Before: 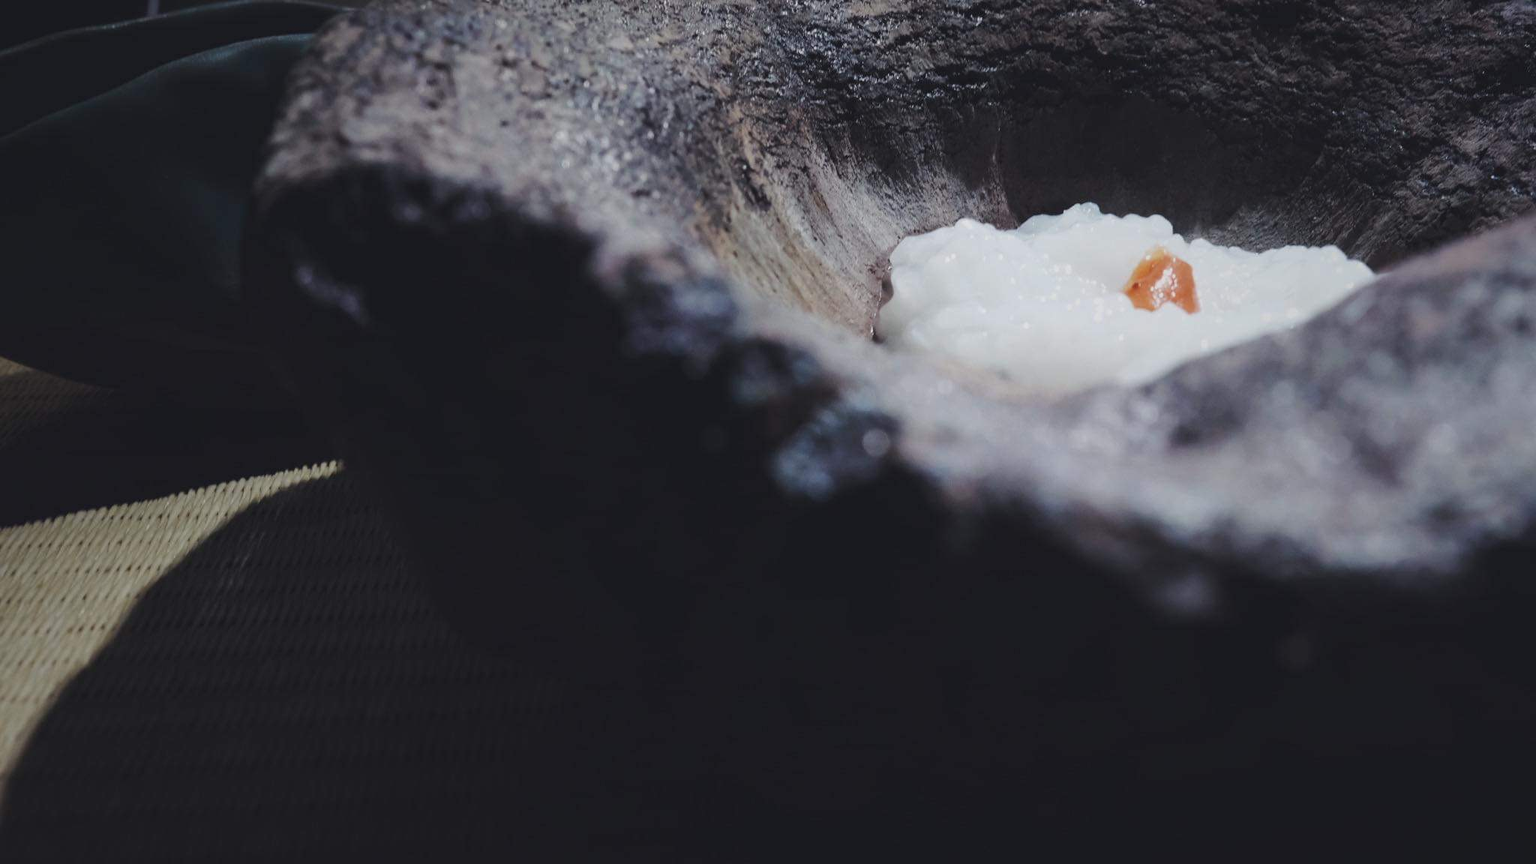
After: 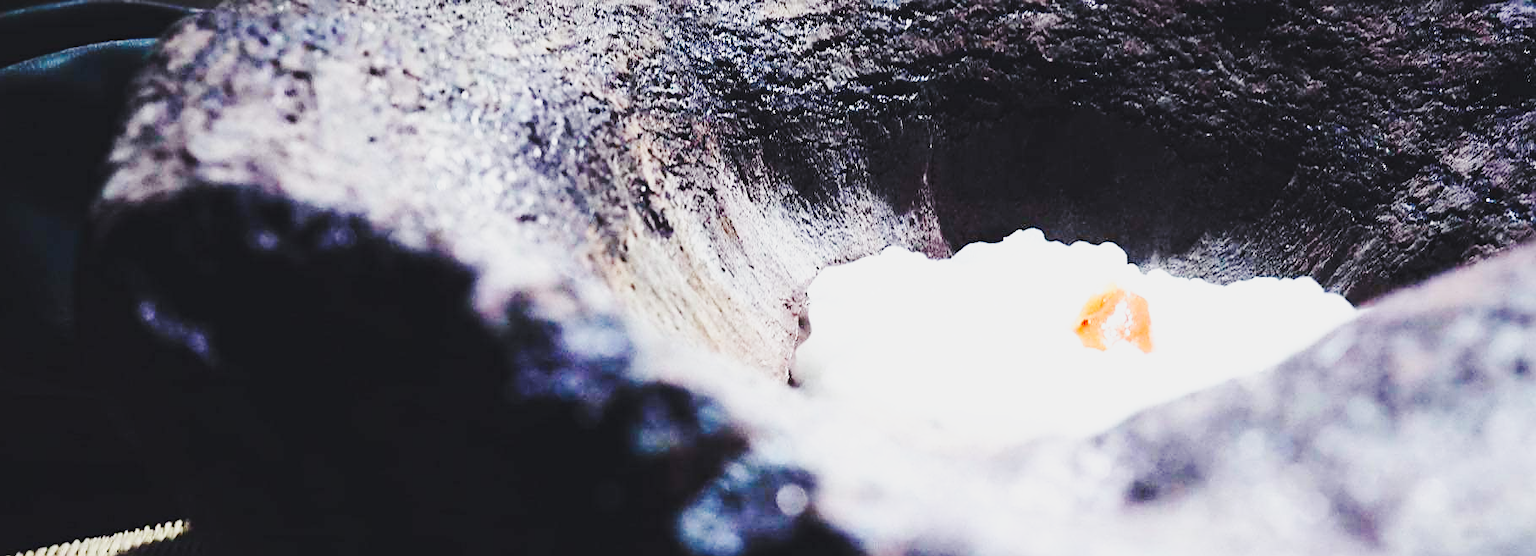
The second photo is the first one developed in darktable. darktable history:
sharpen: on, module defaults
base curve: curves: ch0 [(0, 0) (0.032, 0.037) (0.105, 0.228) (0.435, 0.76) (0.856, 0.983) (1, 1)], preserve colors none
tone curve: curves: ch0 [(0, 0.029) (0.087, 0.084) (0.227, 0.239) (0.46, 0.576) (0.657, 0.796) (0.861, 0.932) (0.997, 0.951)]; ch1 [(0, 0) (0.353, 0.344) (0.45, 0.46) (0.502, 0.494) (0.534, 0.523) (0.573, 0.576) (0.602, 0.631) (0.647, 0.669) (1, 1)]; ch2 [(0, 0) (0.333, 0.346) (0.385, 0.395) (0.44, 0.466) (0.5, 0.493) (0.521, 0.56) (0.553, 0.579) (0.573, 0.599) (0.667, 0.777) (1, 1)], preserve colors none
crop and rotate: left 11.395%, bottom 42.924%
